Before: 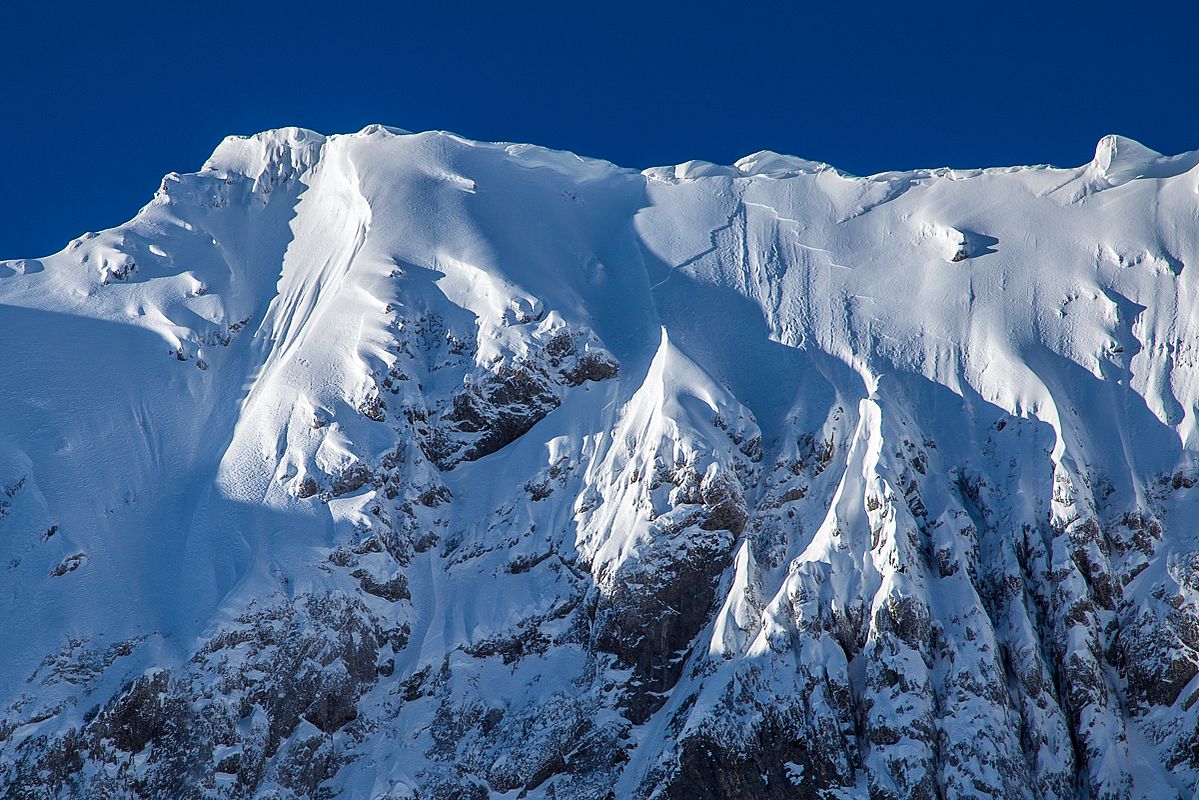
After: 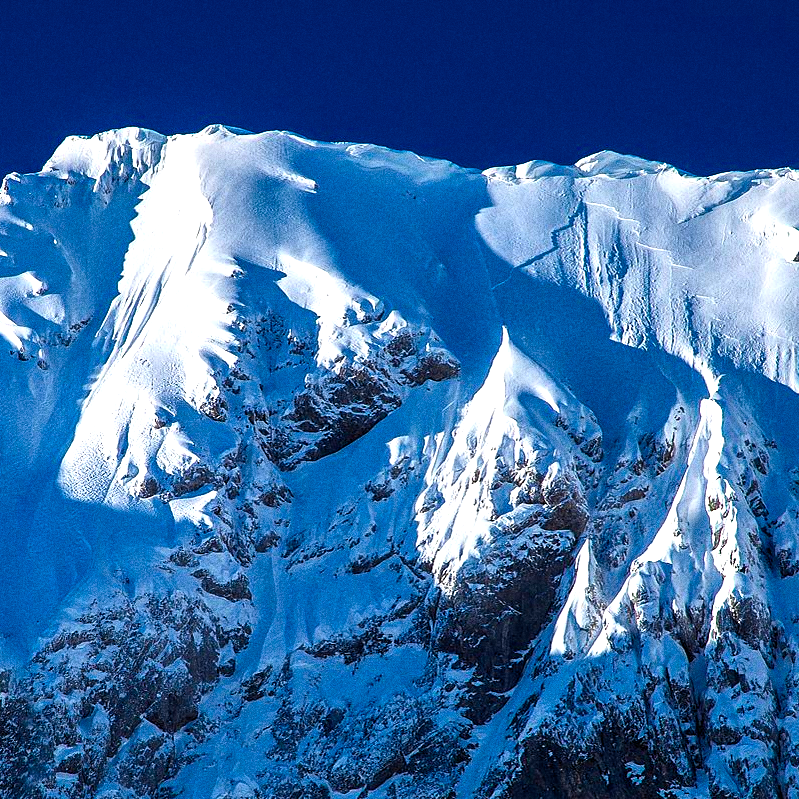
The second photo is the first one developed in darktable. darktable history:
crop and rotate: left 13.342%, right 19.991%
color balance rgb: linear chroma grading › global chroma 9%, perceptual saturation grading › global saturation 36%, perceptual saturation grading › shadows 35%, perceptual brilliance grading › global brilliance 21.21%, perceptual brilliance grading › shadows -35%, global vibrance 21.21%
grain: coarseness 0.09 ISO, strength 40%
